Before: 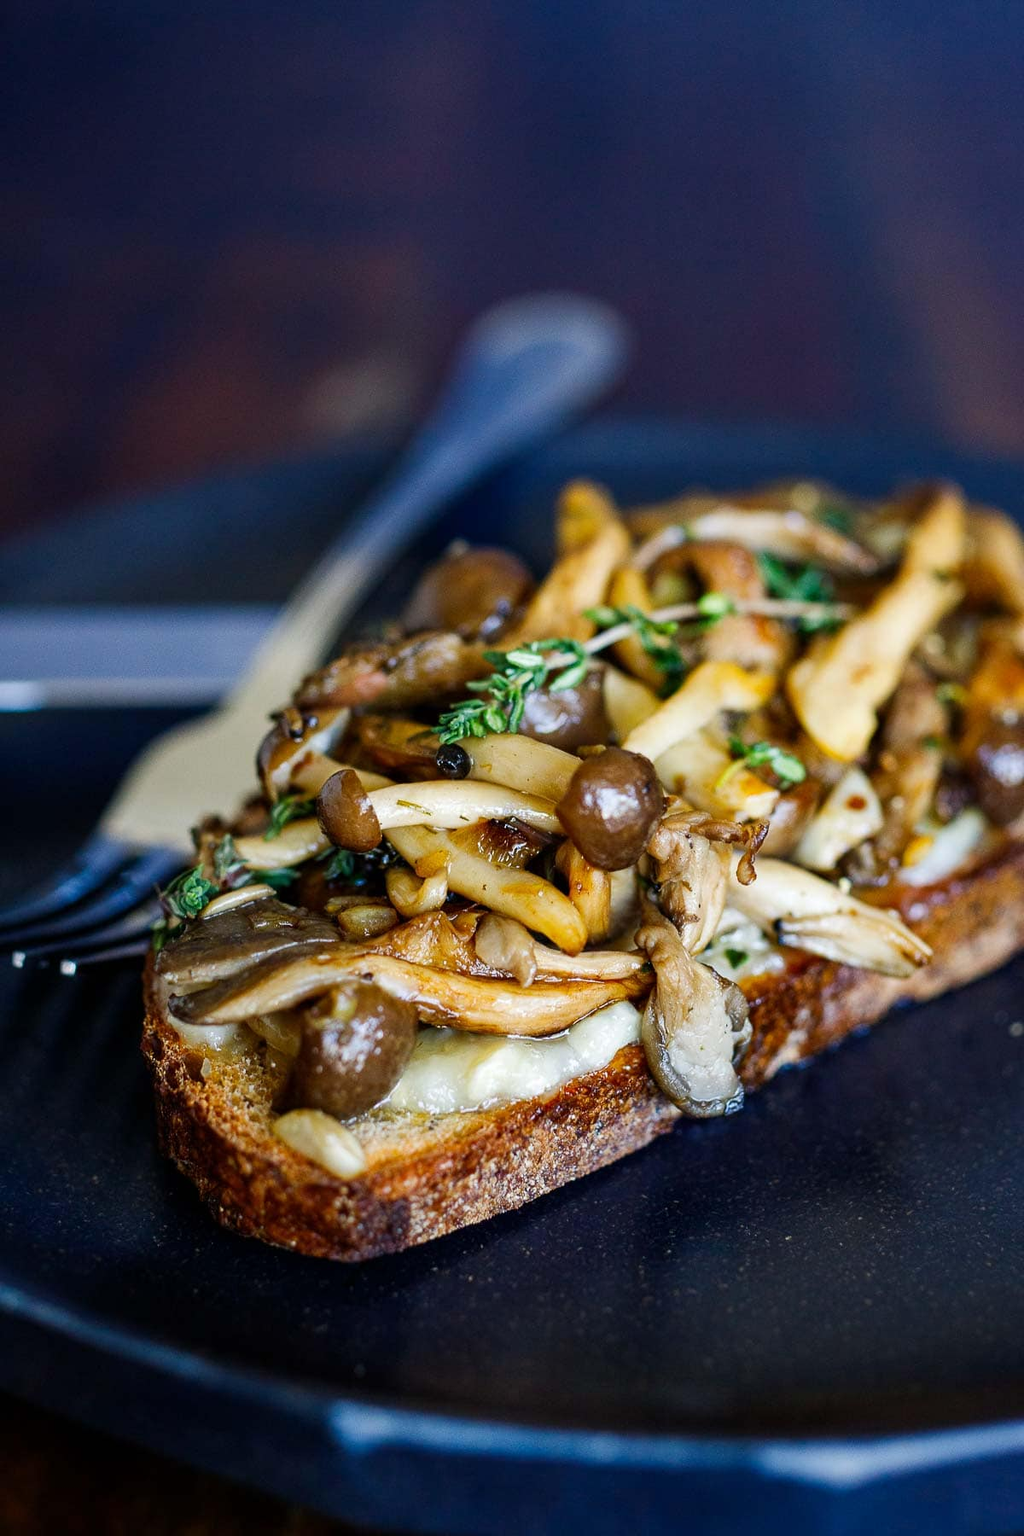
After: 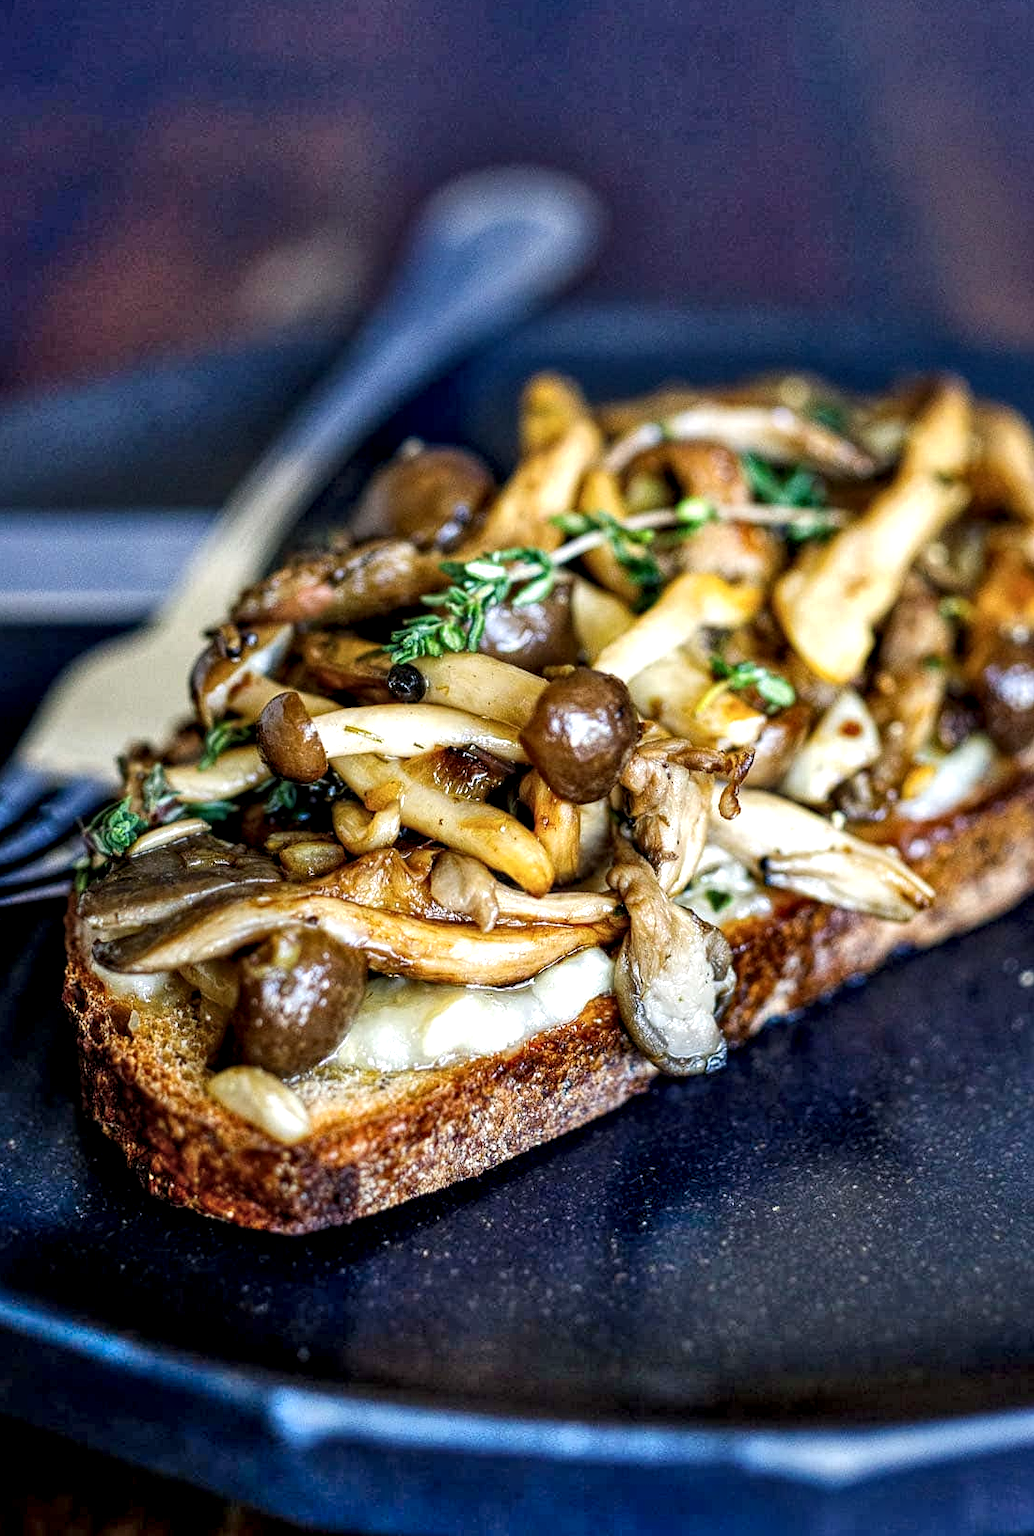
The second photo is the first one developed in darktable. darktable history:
crop and rotate: left 8.262%, top 9.226%
shadows and highlights: radius 44.78, white point adjustment 6.64, compress 79.65%, highlights color adjustment 78.42%, soften with gaussian
local contrast: highlights 100%, shadows 100%, detail 200%, midtone range 0.2
